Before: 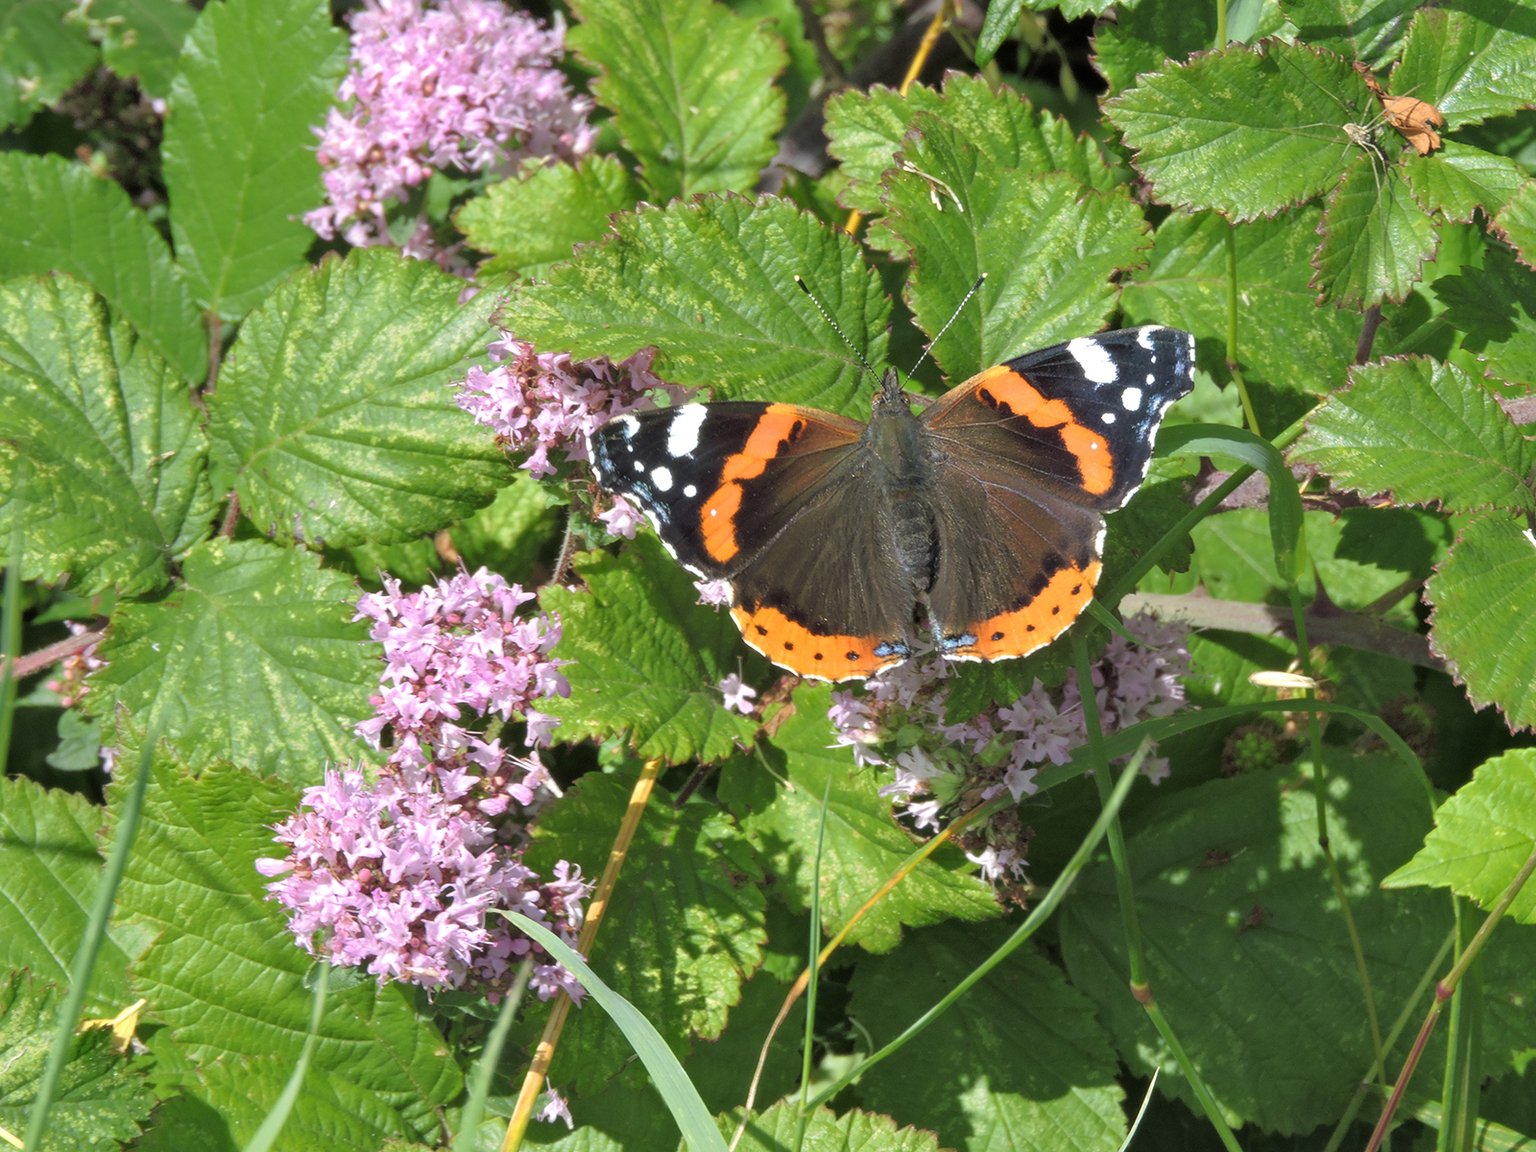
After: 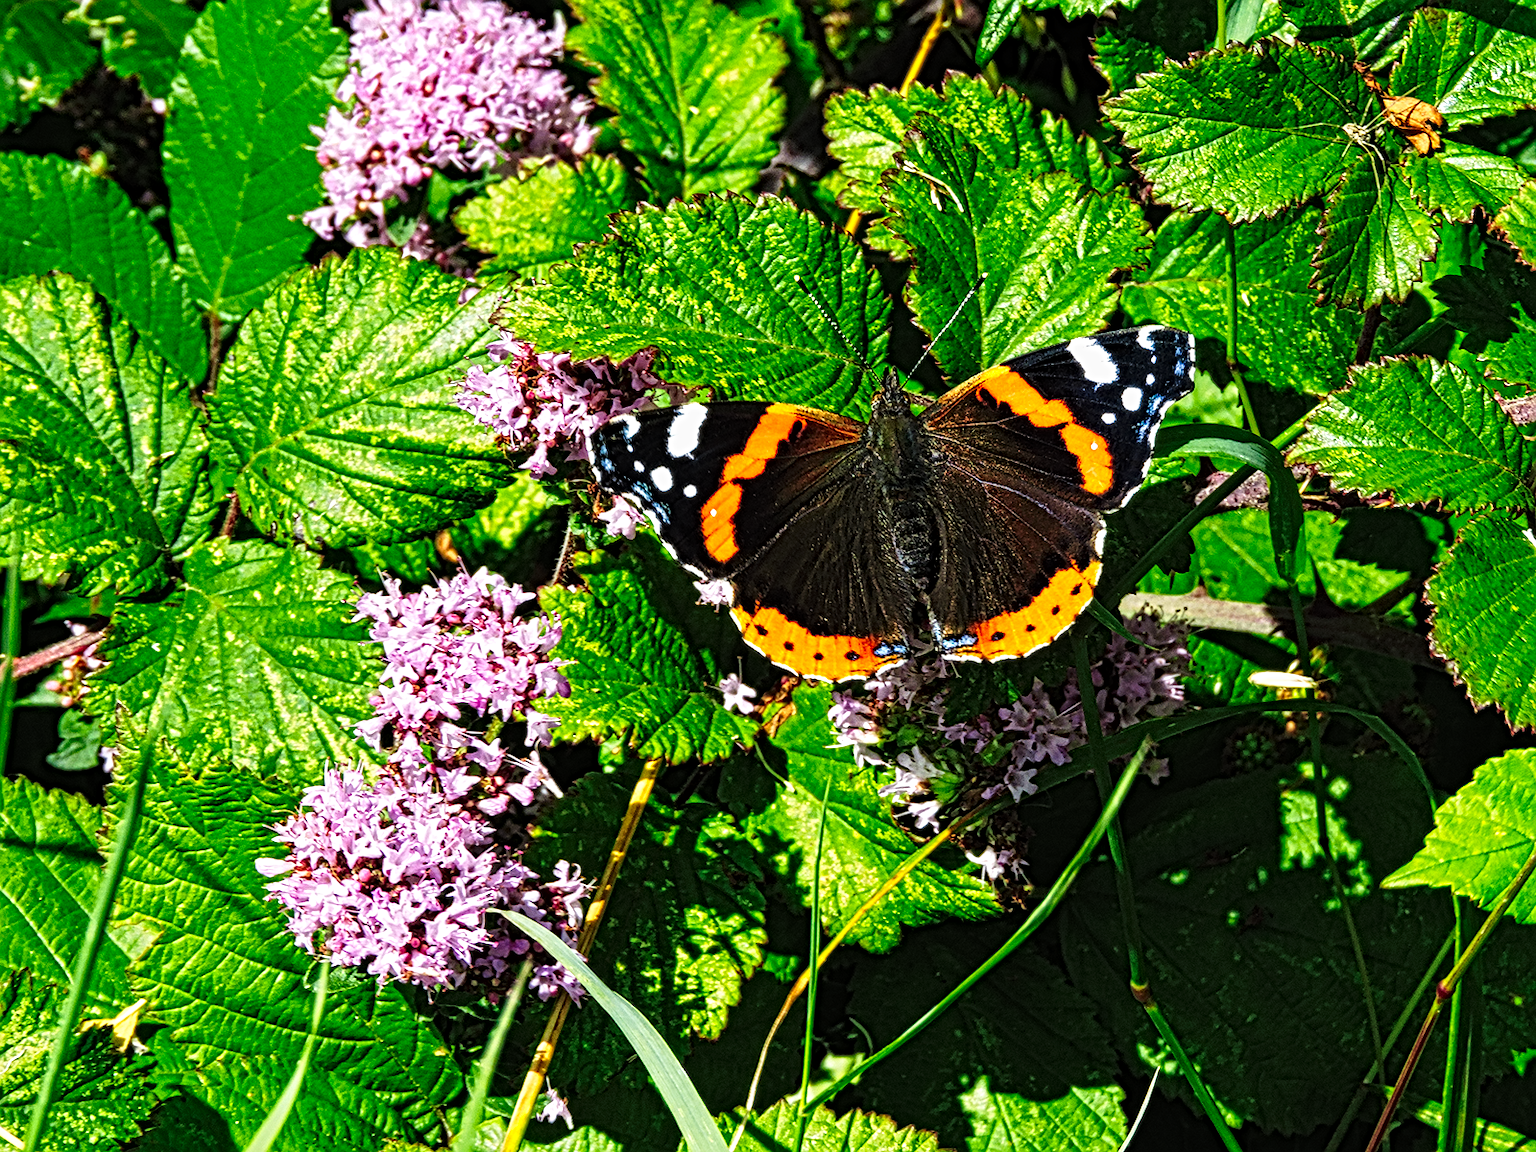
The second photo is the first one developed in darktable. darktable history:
local contrast: mode bilateral grid, contrast 20, coarseness 3, detail 300%, midtone range 0.2
tone curve: curves: ch0 [(0, 0) (0.003, 0.006) (0.011, 0.008) (0.025, 0.011) (0.044, 0.015) (0.069, 0.019) (0.1, 0.023) (0.136, 0.03) (0.177, 0.042) (0.224, 0.065) (0.277, 0.103) (0.335, 0.177) (0.399, 0.294) (0.468, 0.463) (0.543, 0.639) (0.623, 0.805) (0.709, 0.909) (0.801, 0.967) (0.898, 0.989) (1, 1)], preserve colors none
exposure: exposure -0.582 EV, compensate highlight preservation false
